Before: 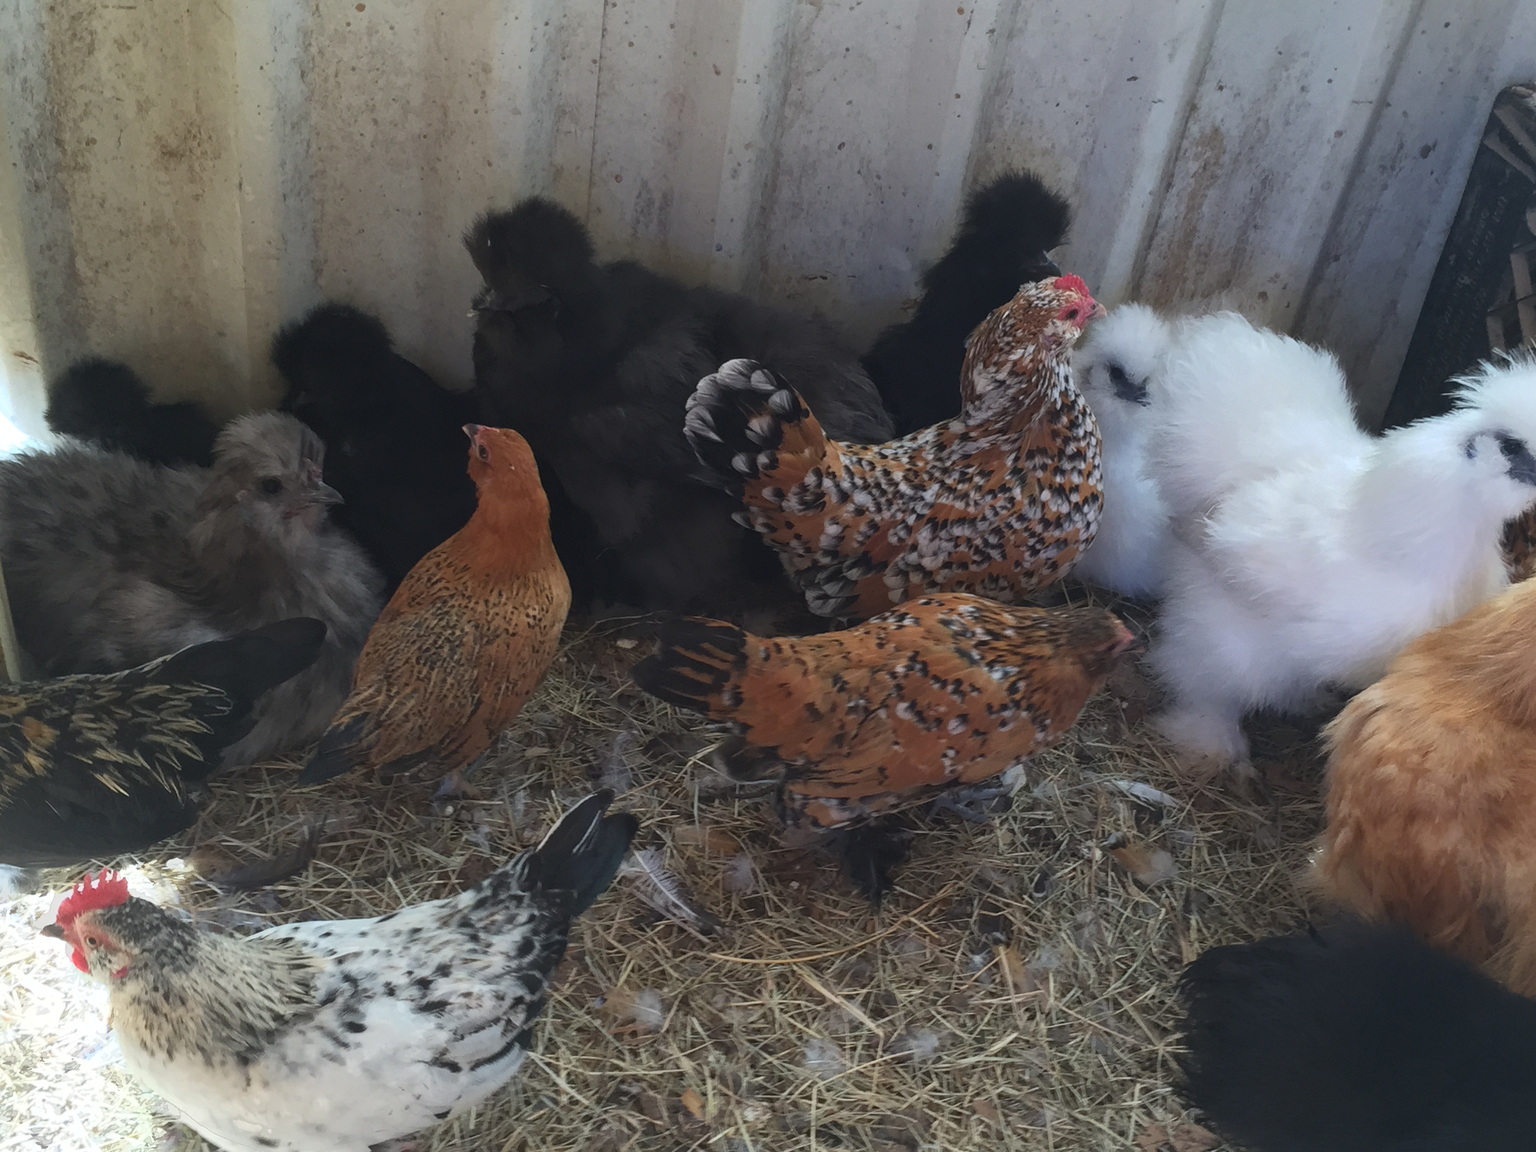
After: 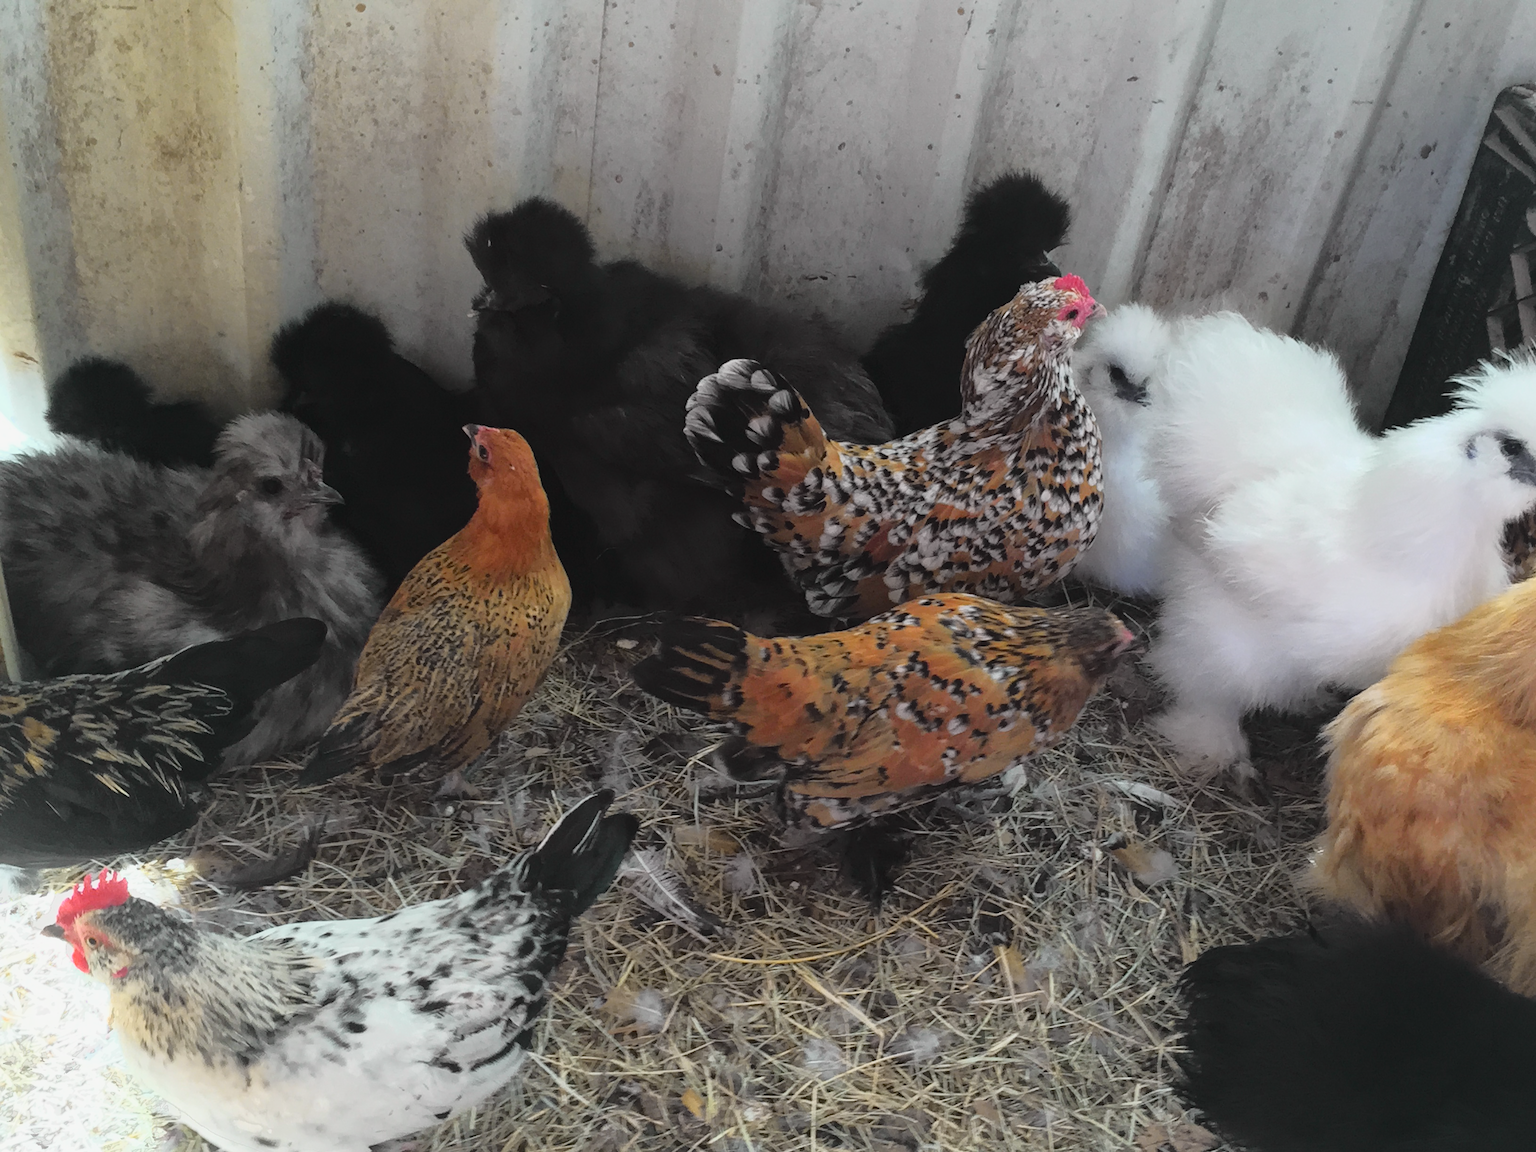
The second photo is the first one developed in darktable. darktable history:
tone curve: curves: ch0 [(0, 0) (0.168, 0.142) (0.359, 0.44) (0.469, 0.544) (0.634, 0.722) (0.858, 0.903) (1, 0.968)]; ch1 [(0, 0) (0.437, 0.453) (0.472, 0.47) (0.502, 0.502) (0.54, 0.534) (0.57, 0.592) (0.618, 0.66) (0.699, 0.749) (0.859, 0.919) (1, 1)]; ch2 [(0, 0) (0.33, 0.301) (0.421, 0.443) (0.476, 0.498) (0.505, 0.503) (0.547, 0.557) (0.586, 0.634) (0.608, 0.676) (1, 1)], color space Lab, independent channels, preserve colors none
